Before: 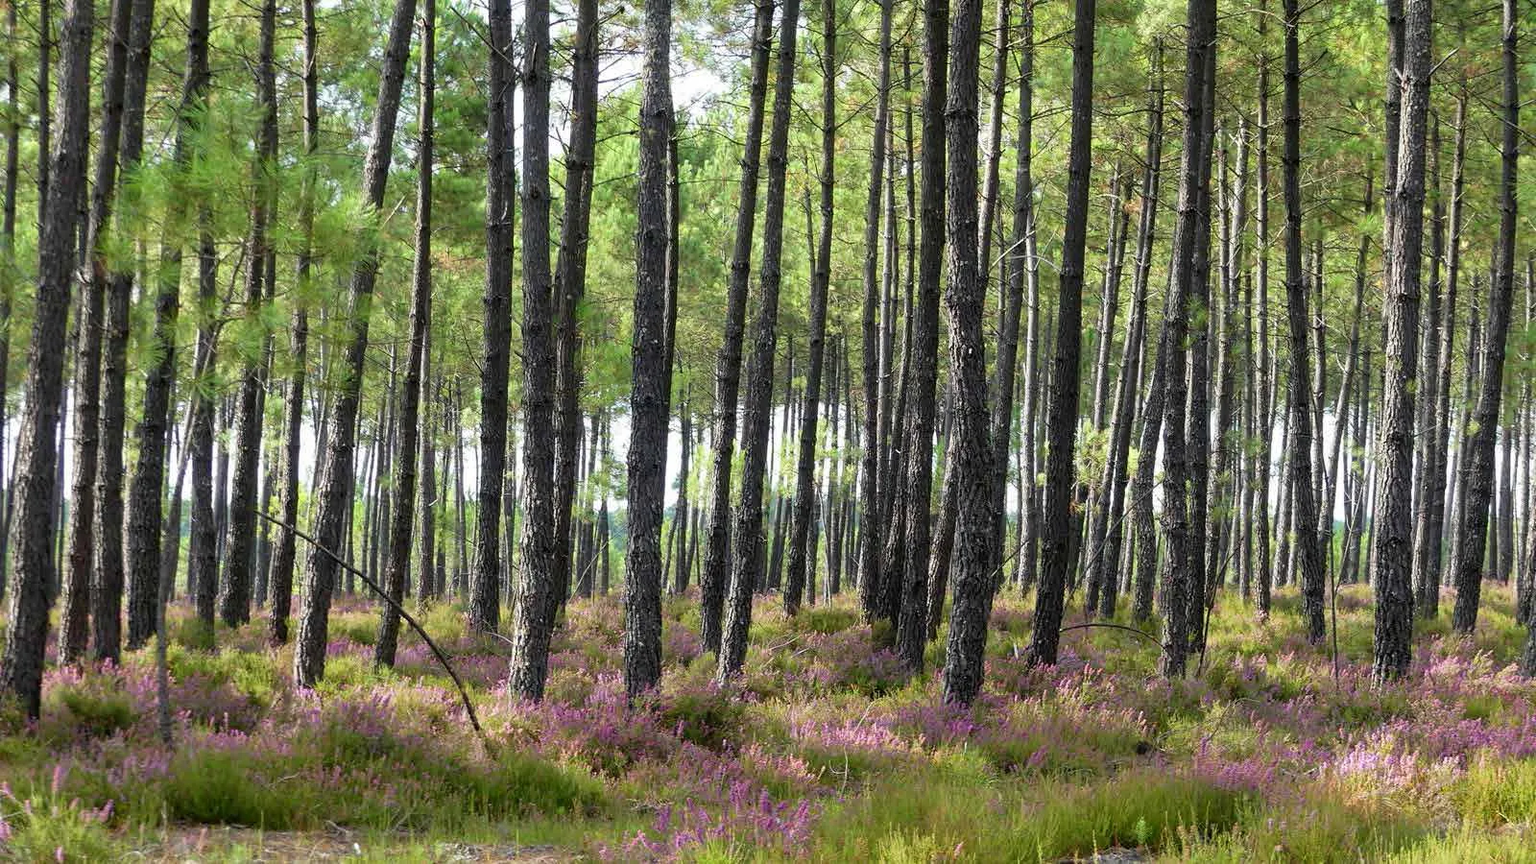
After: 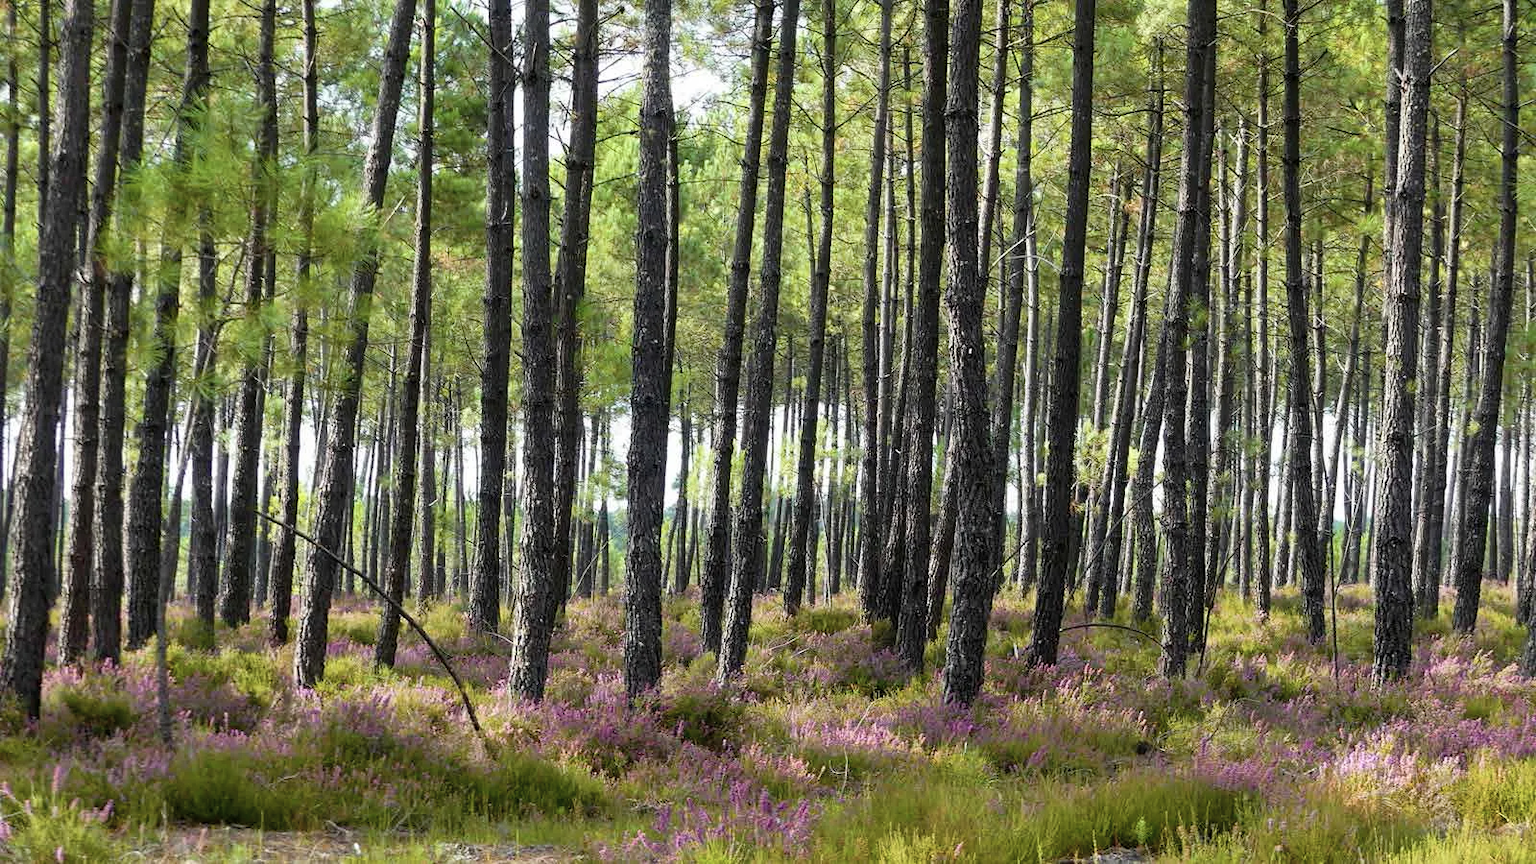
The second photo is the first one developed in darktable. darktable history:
color balance rgb: linear chroma grading › global chroma 15%, perceptual saturation grading › global saturation 30%
contrast brightness saturation: contrast 0.1, saturation -0.36
